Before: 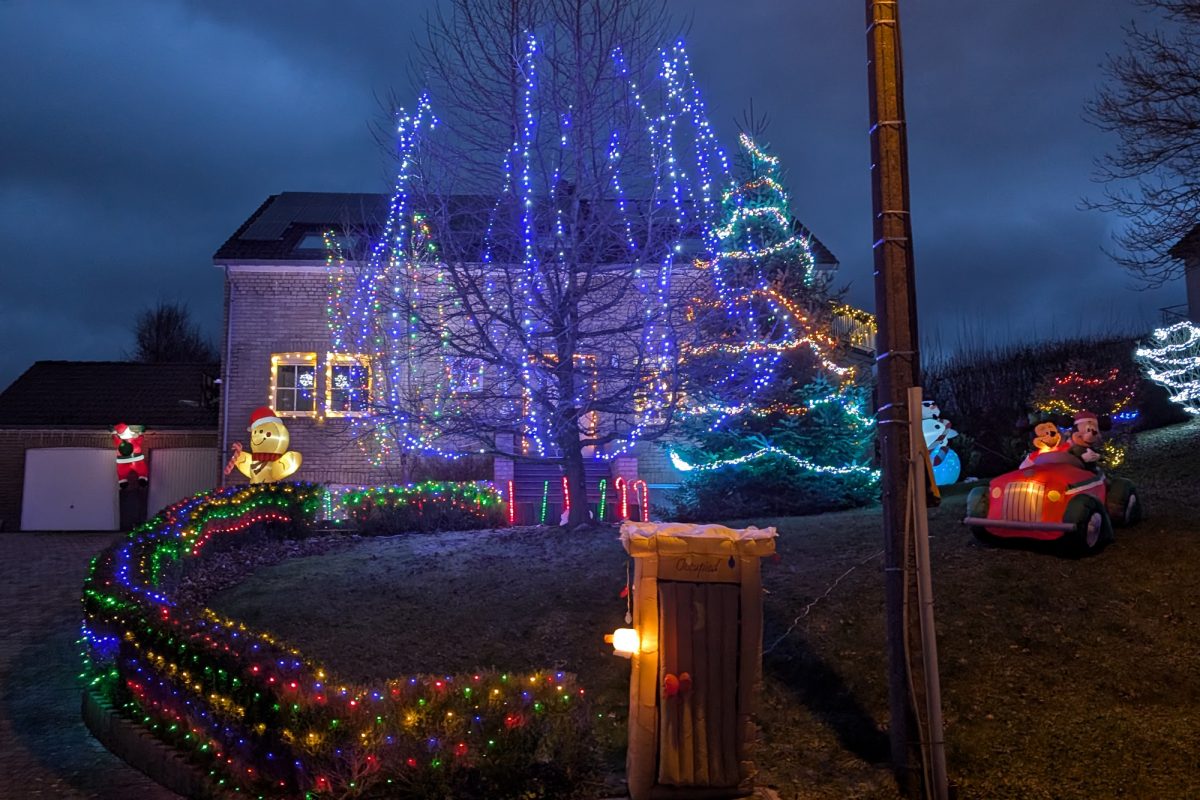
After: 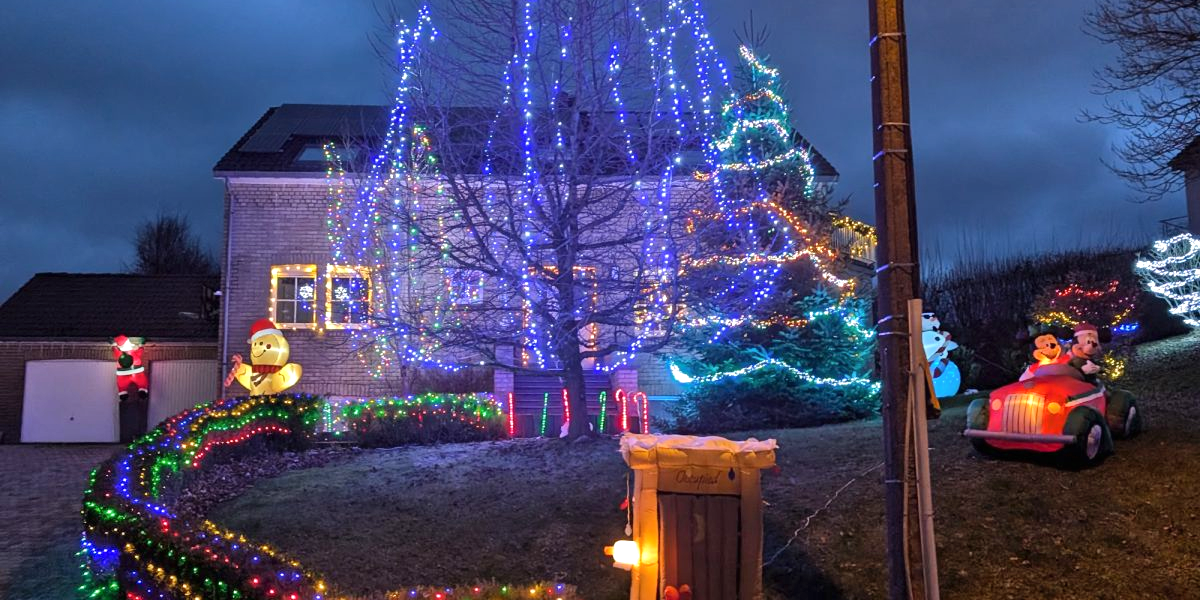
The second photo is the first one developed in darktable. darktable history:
shadows and highlights: white point adjustment -3.5, highlights -63.38, soften with gaussian
crop: top 11.025%, bottom 13.879%
exposure: black level correction 0, exposure 0.499 EV, compensate highlight preservation false
